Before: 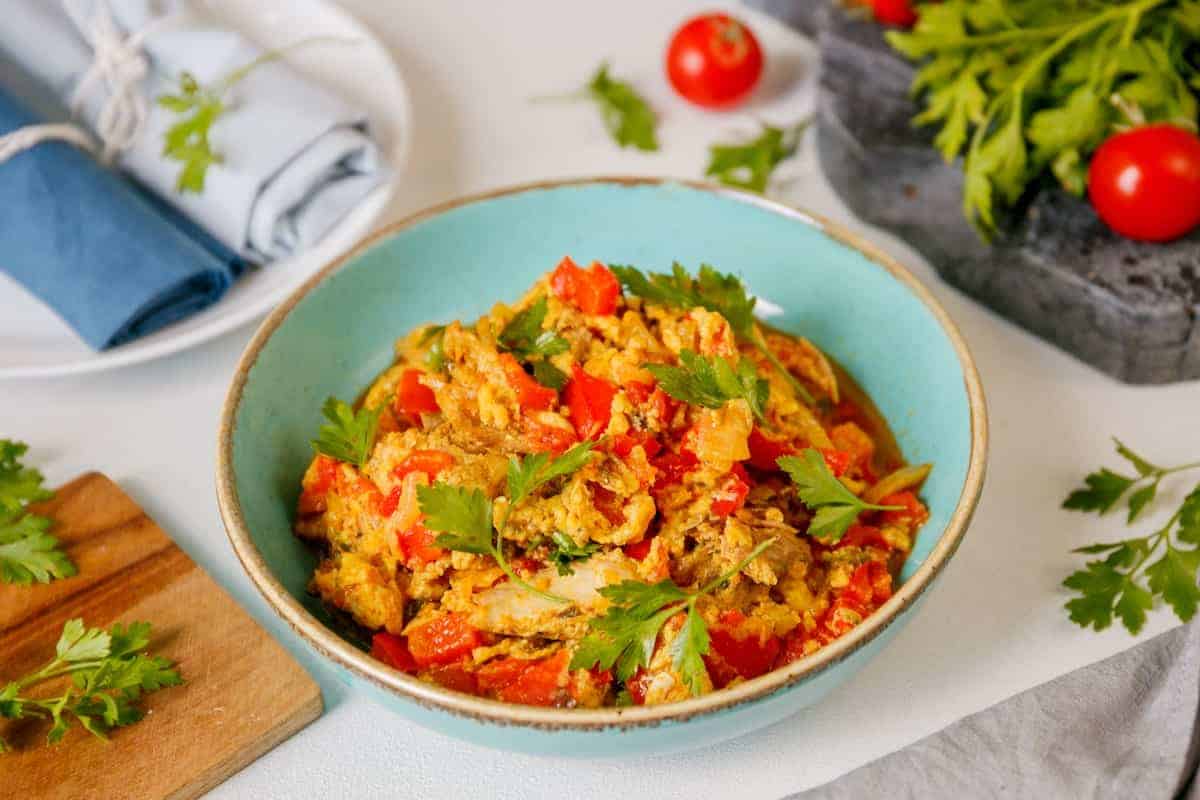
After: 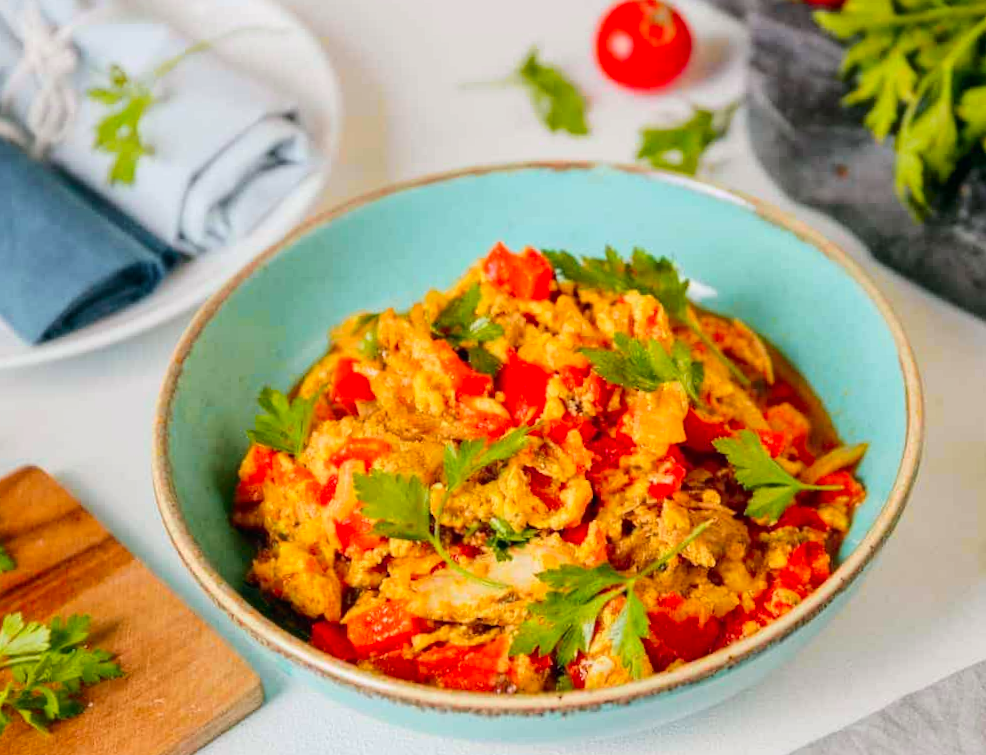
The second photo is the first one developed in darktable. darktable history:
local contrast: mode bilateral grid, contrast 100, coarseness 100, detail 91%, midtone range 0.2
crop and rotate: angle 1°, left 4.281%, top 0.642%, right 11.383%, bottom 2.486%
tone curve: curves: ch0 [(0, 0.003) (0.056, 0.041) (0.211, 0.187) (0.482, 0.519) (0.836, 0.864) (0.997, 0.984)]; ch1 [(0, 0) (0.276, 0.206) (0.393, 0.364) (0.482, 0.471) (0.506, 0.5) (0.523, 0.523) (0.572, 0.604) (0.635, 0.665) (0.695, 0.759) (1, 1)]; ch2 [(0, 0) (0.438, 0.456) (0.473, 0.47) (0.503, 0.503) (0.536, 0.527) (0.562, 0.584) (0.612, 0.61) (0.679, 0.72) (1, 1)], color space Lab, independent channels, preserve colors none
